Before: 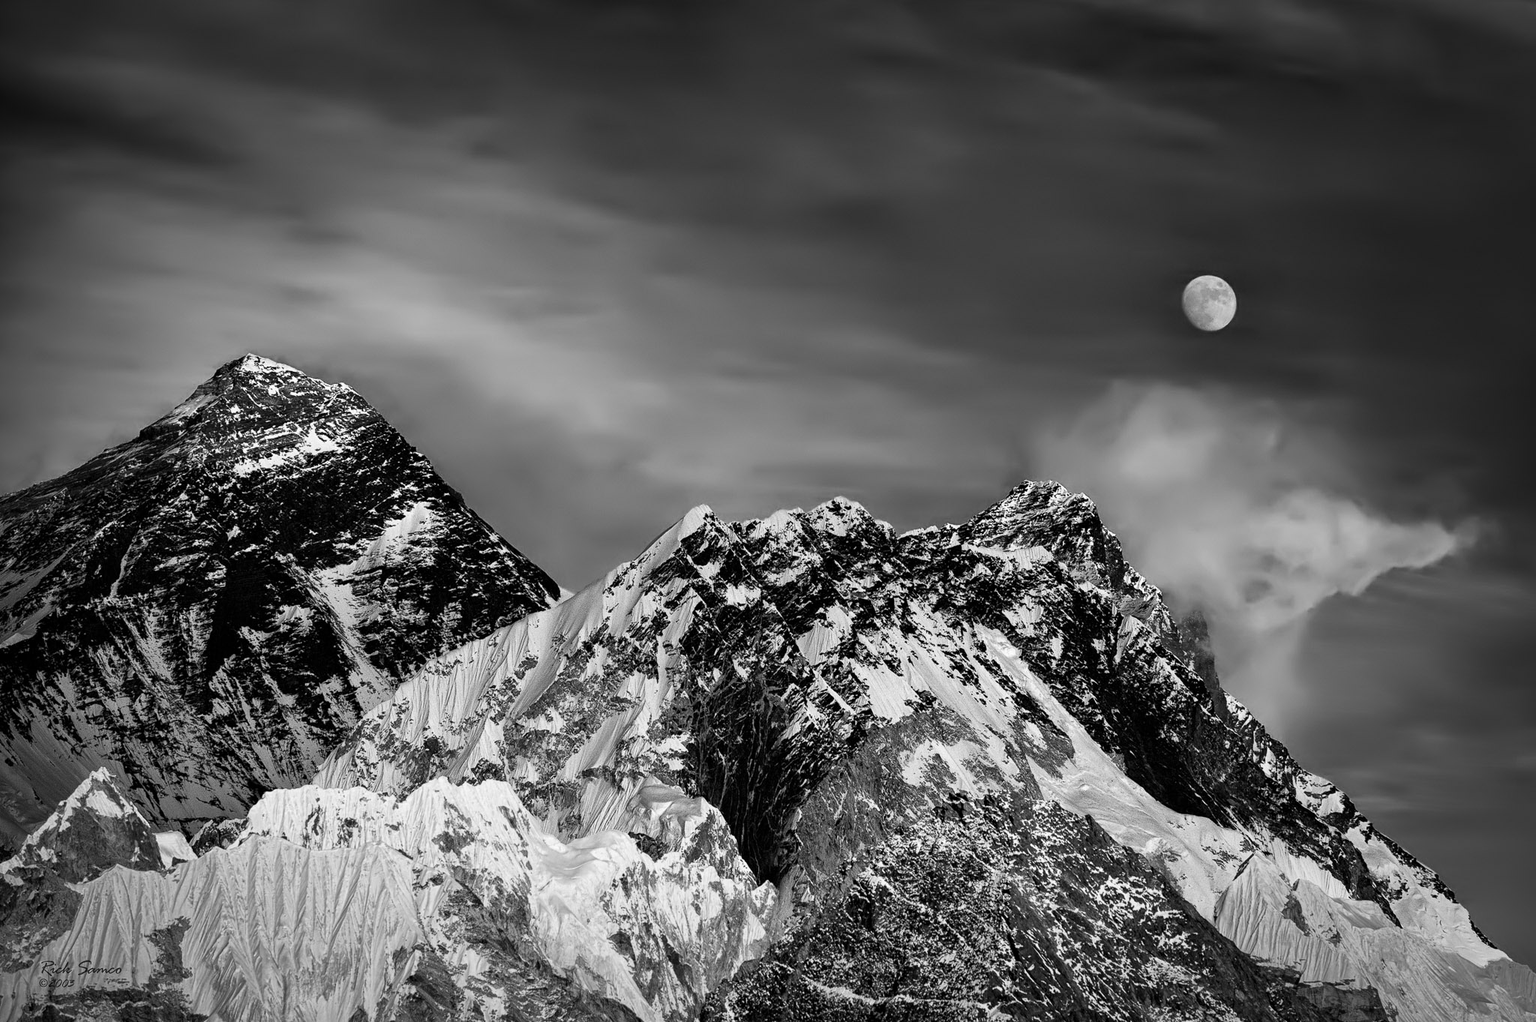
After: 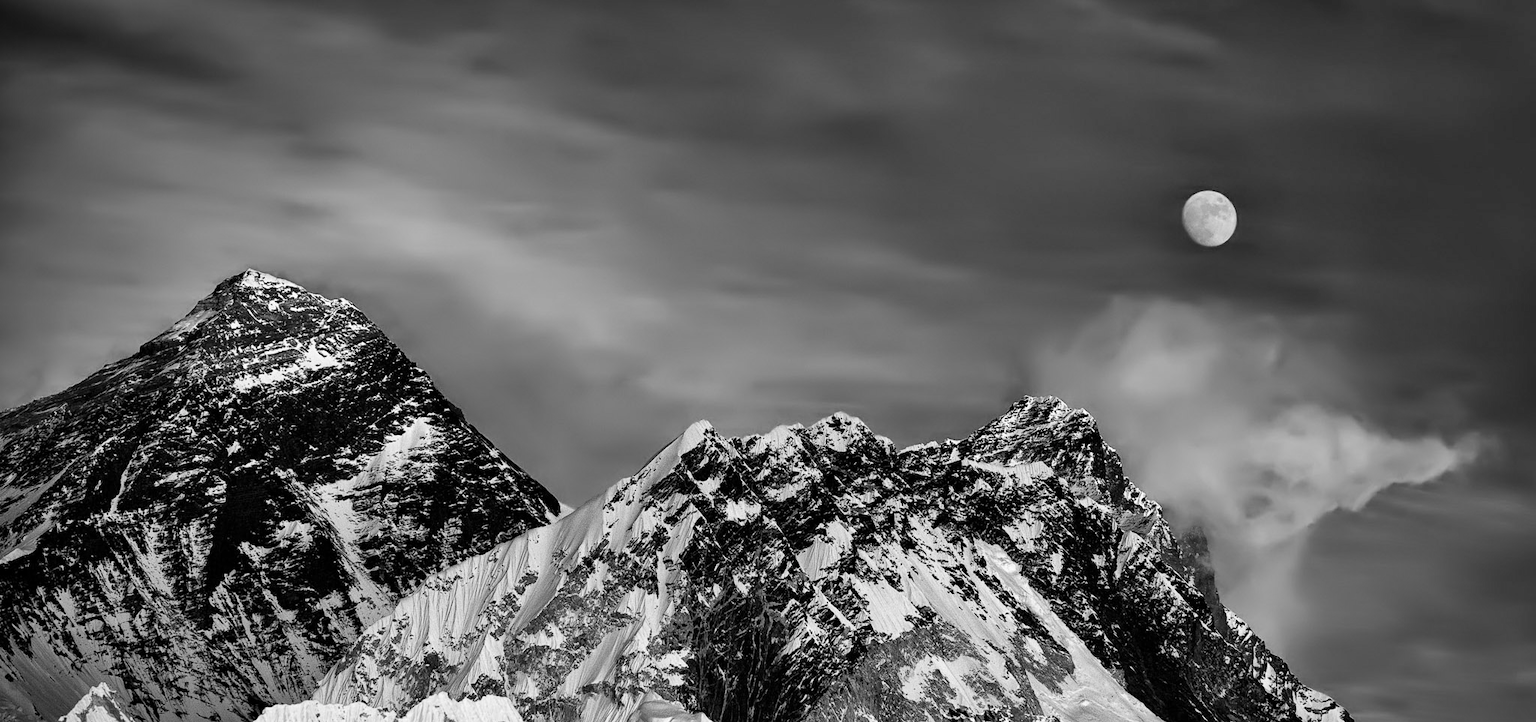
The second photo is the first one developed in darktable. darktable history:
shadows and highlights: shadows 52.42, soften with gaussian
crop and rotate: top 8.293%, bottom 20.996%
